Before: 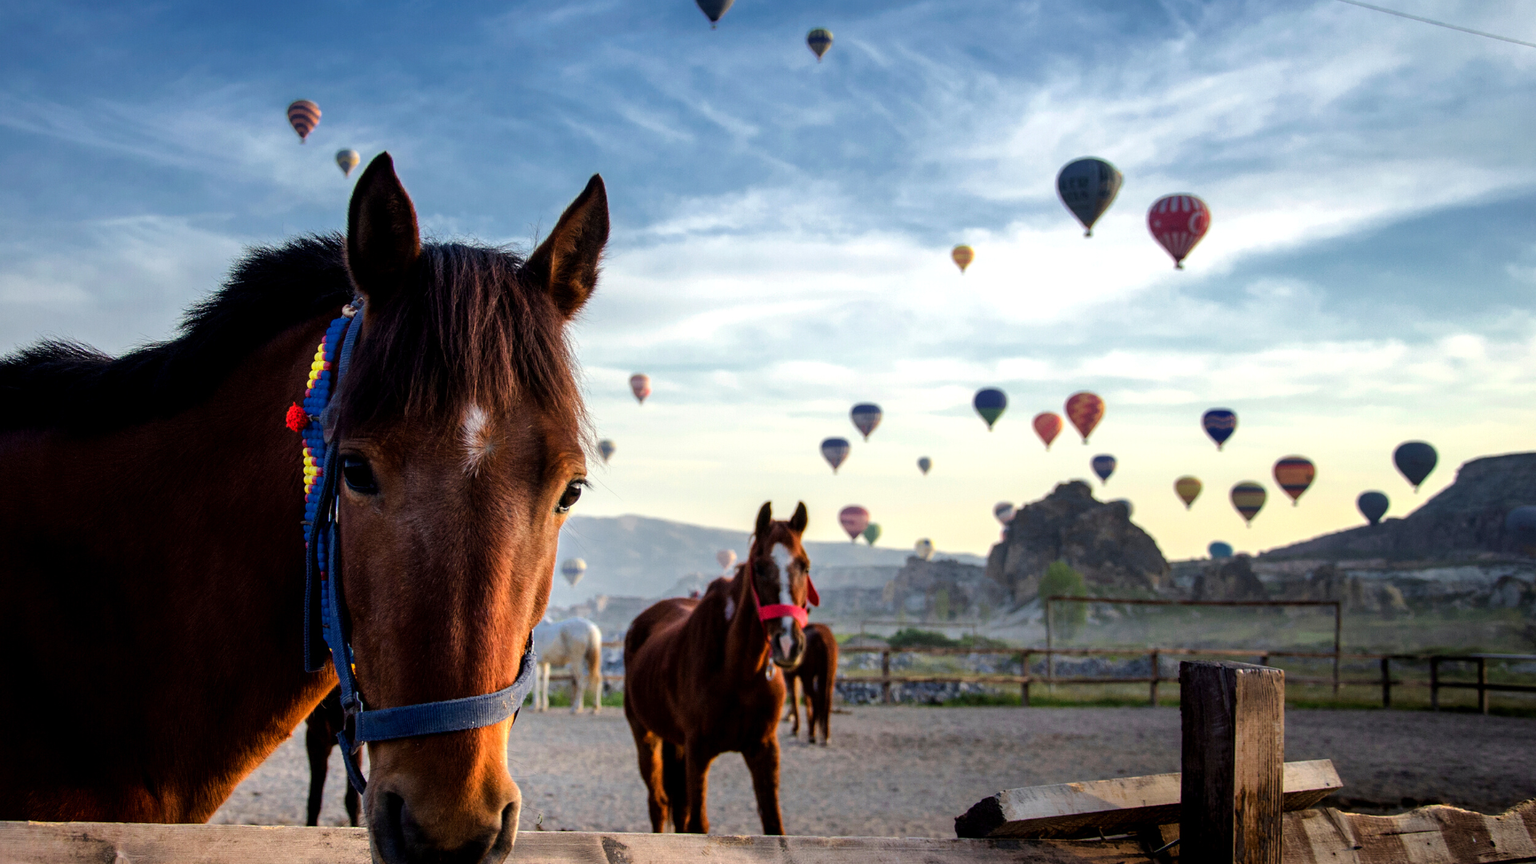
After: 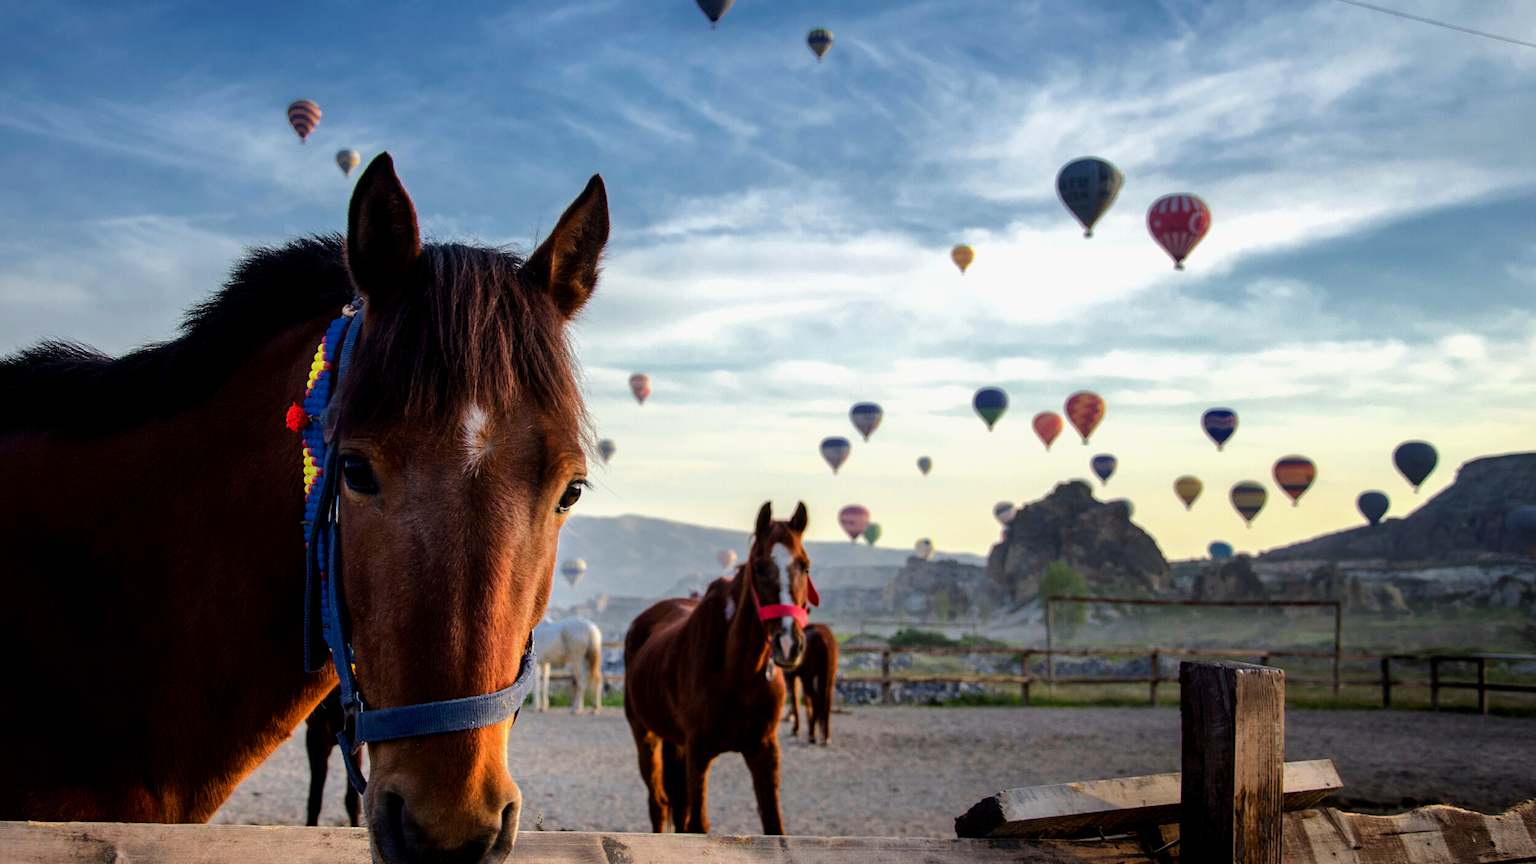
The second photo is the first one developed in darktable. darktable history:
shadows and highlights: shadows -20.65, white point adjustment -1.83, highlights -35.1
